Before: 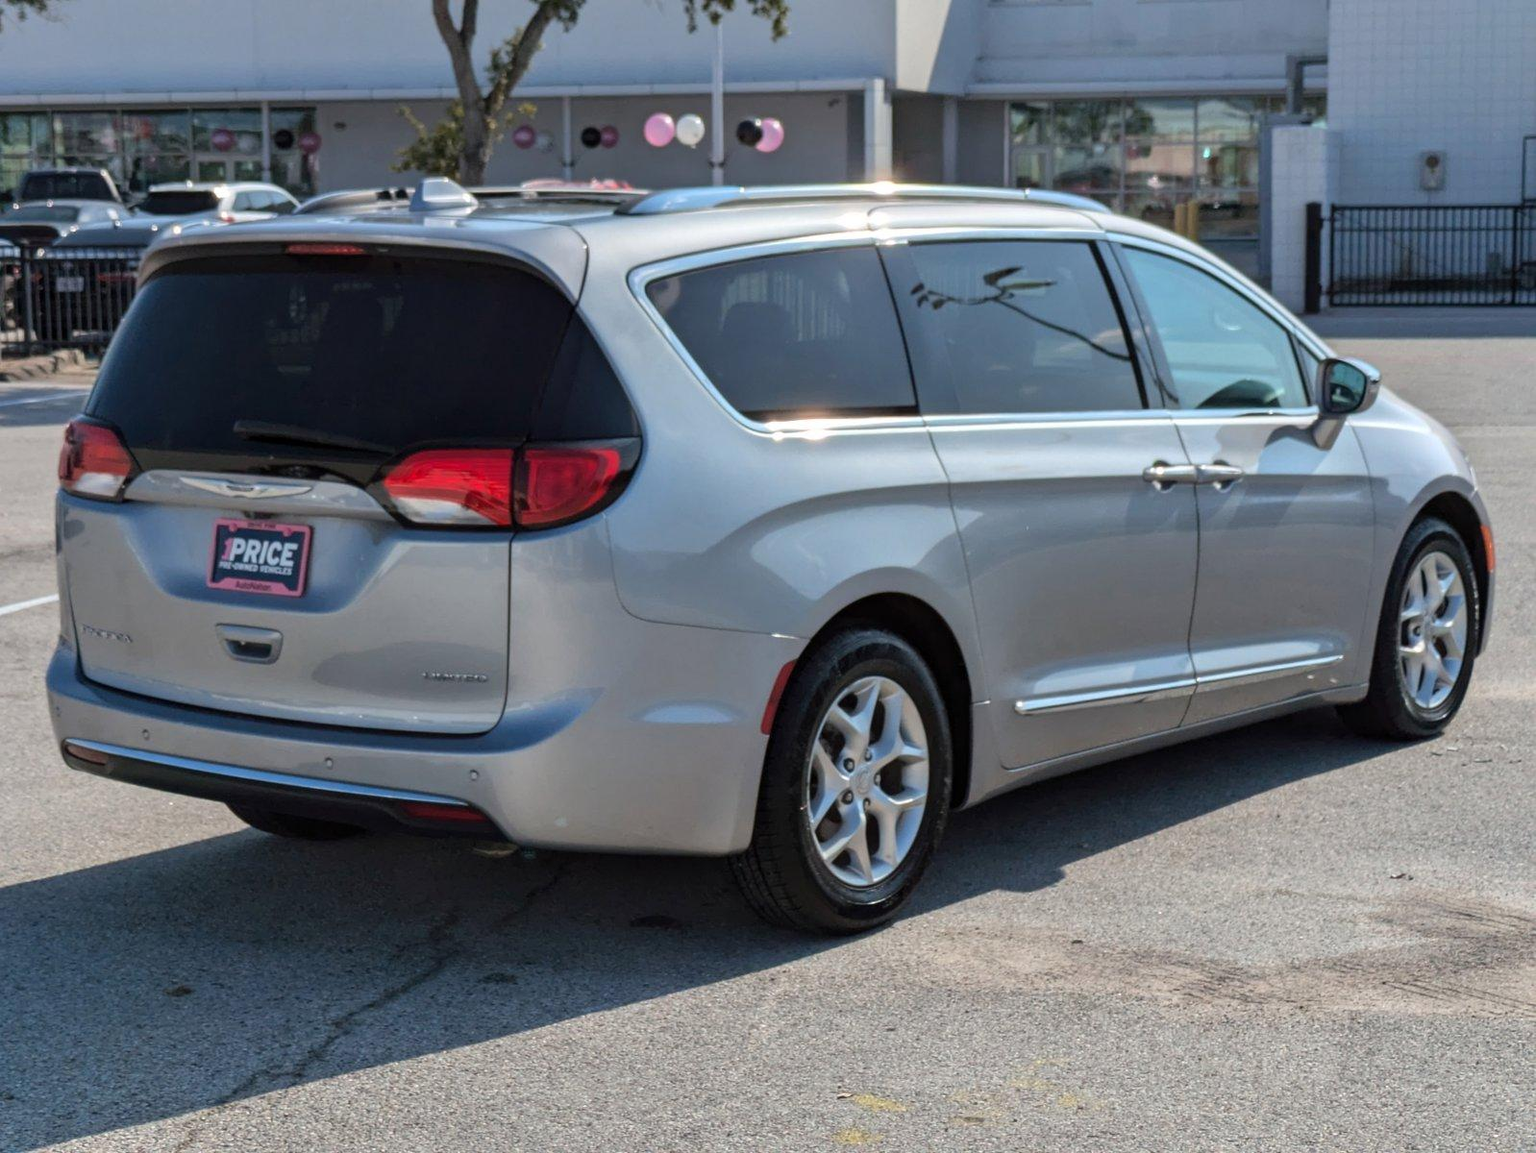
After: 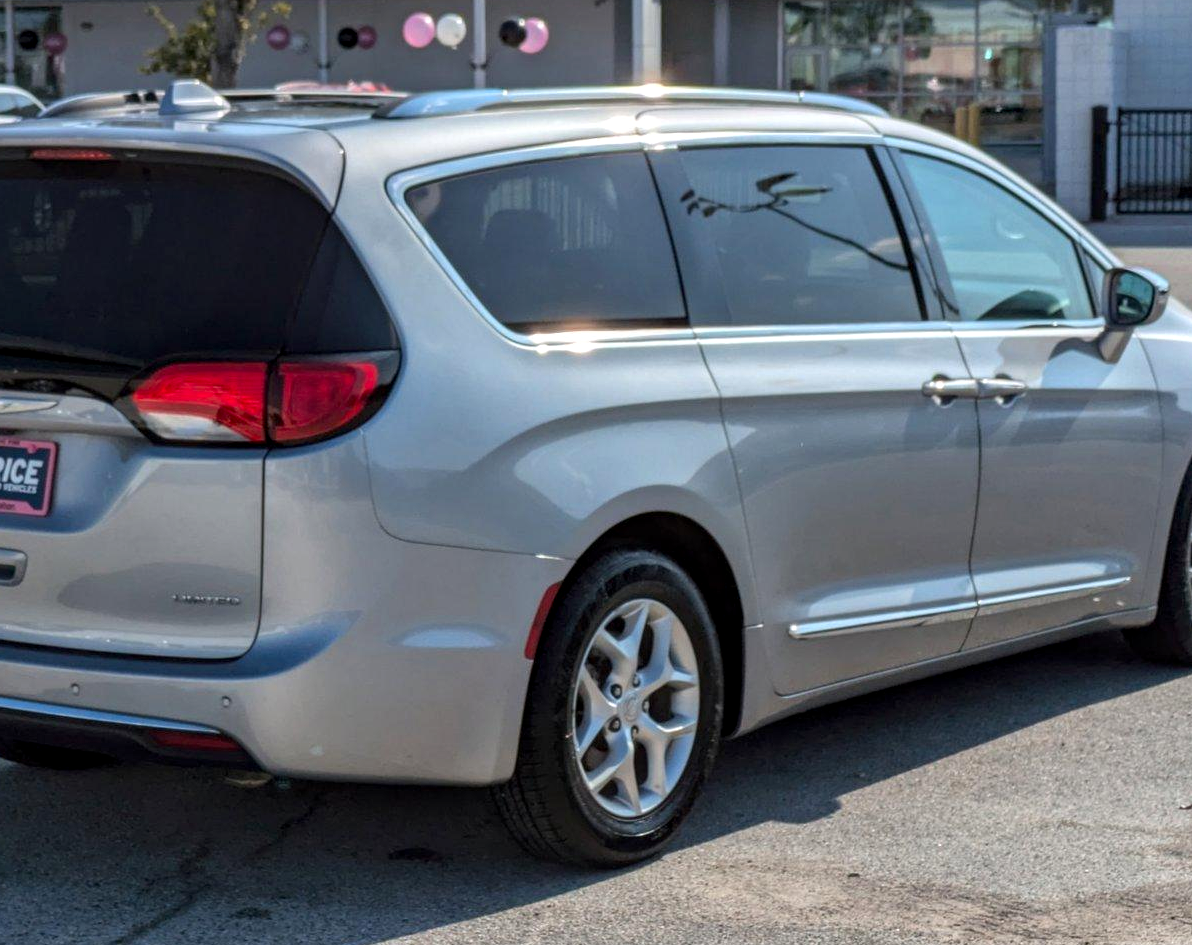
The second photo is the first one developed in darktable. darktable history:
color balance rgb: linear chroma grading › global chroma -15.942%, perceptual saturation grading › global saturation 31.184%, global vibrance 9.447%
crop: left 16.722%, top 8.761%, right 8.671%, bottom 12.423%
local contrast: on, module defaults
exposure: compensate highlight preservation false
